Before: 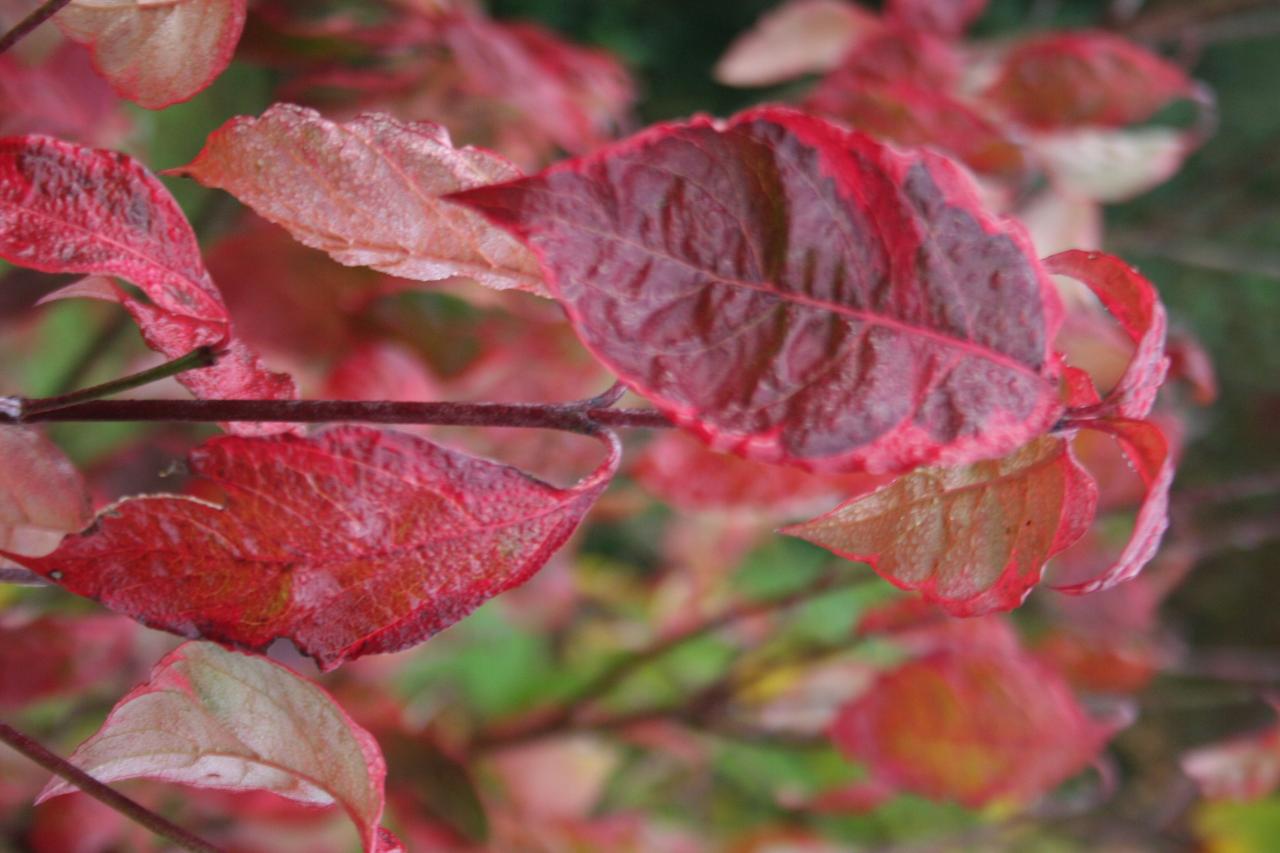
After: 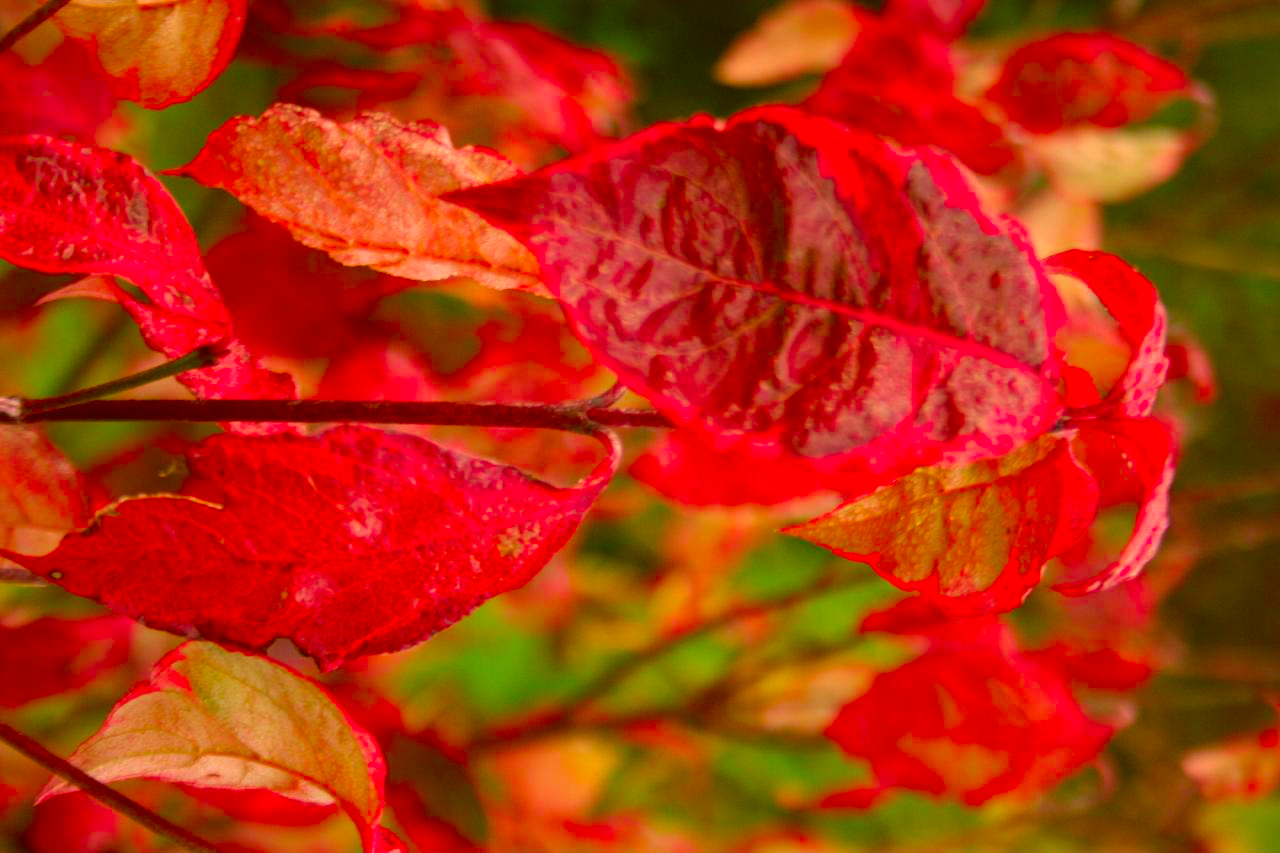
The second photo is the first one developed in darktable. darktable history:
color correction: highlights a* 10.59, highlights b* 30.28, shadows a* 2.74, shadows b* 18.2, saturation 1.73
